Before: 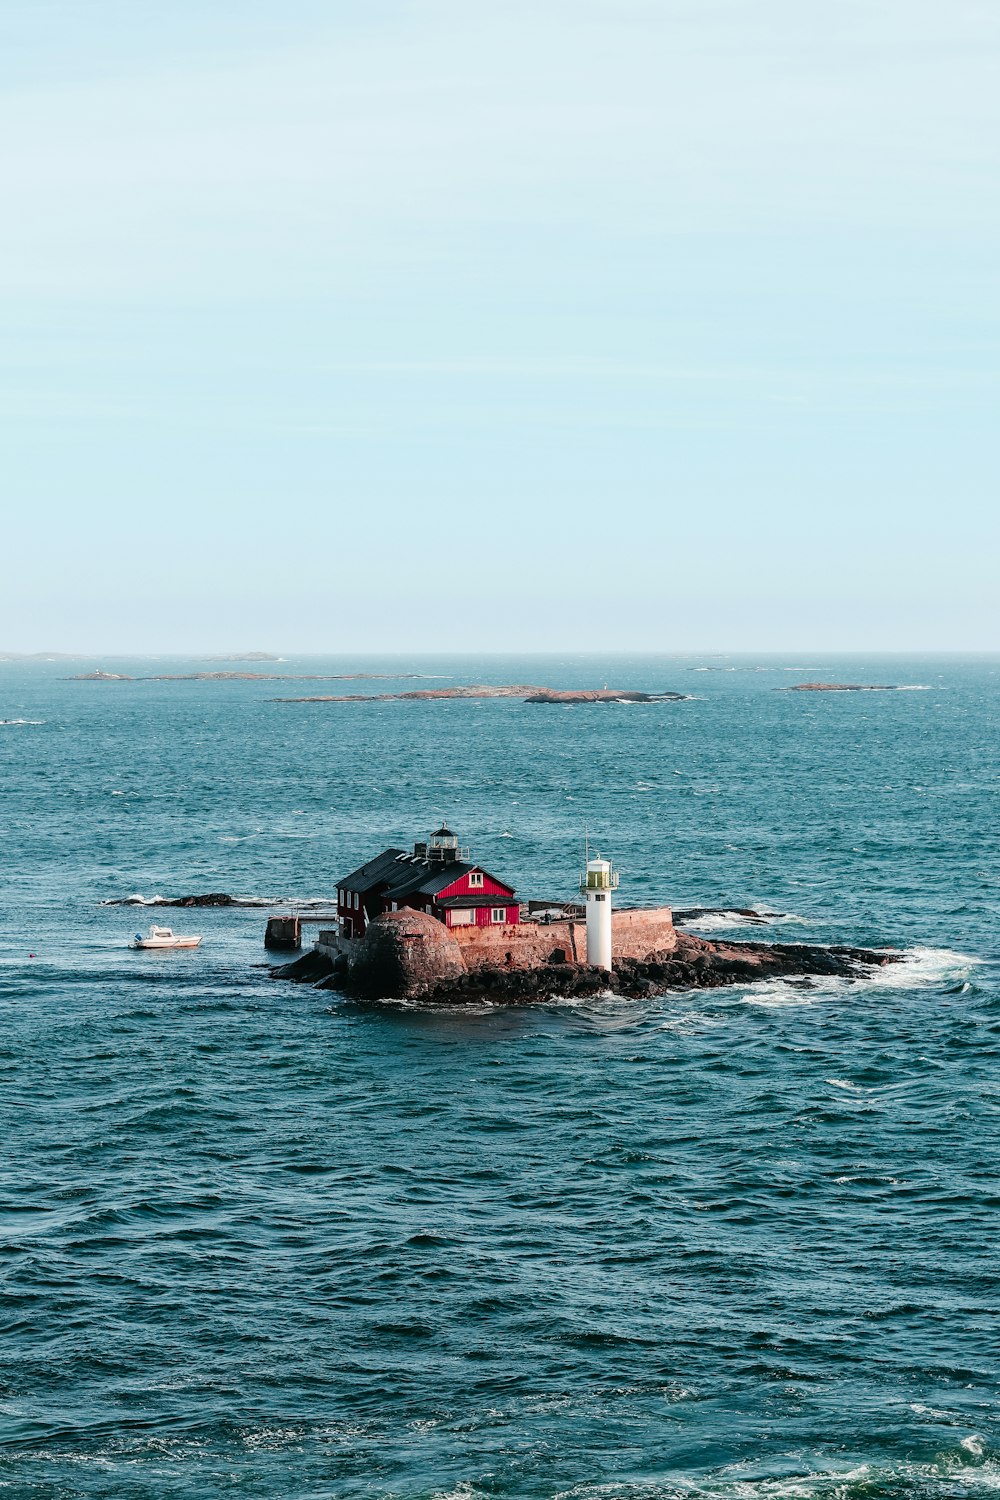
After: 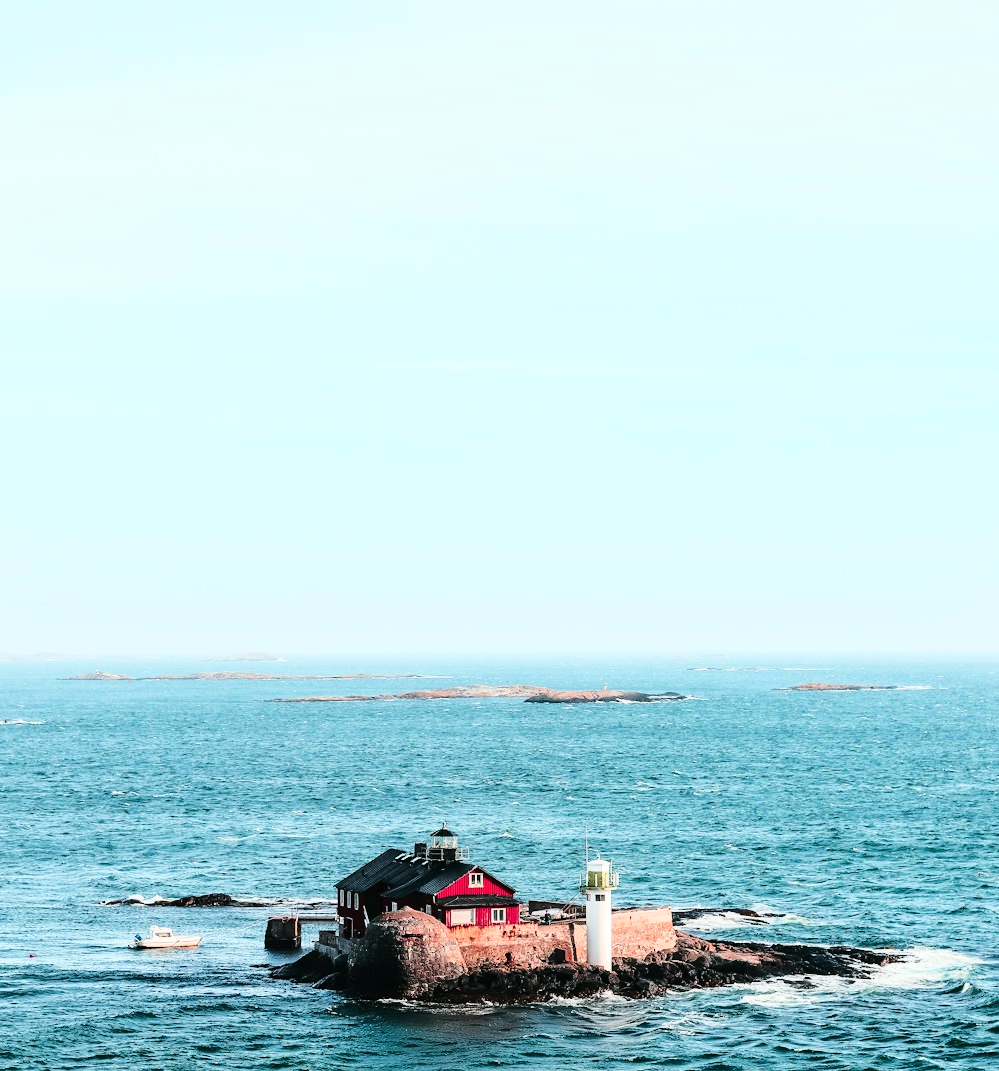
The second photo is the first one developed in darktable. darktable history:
crop: bottom 28.576%
base curve: curves: ch0 [(0, 0) (0.028, 0.03) (0.121, 0.232) (0.46, 0.748) (0.859, 0.968) (1, 1)]
